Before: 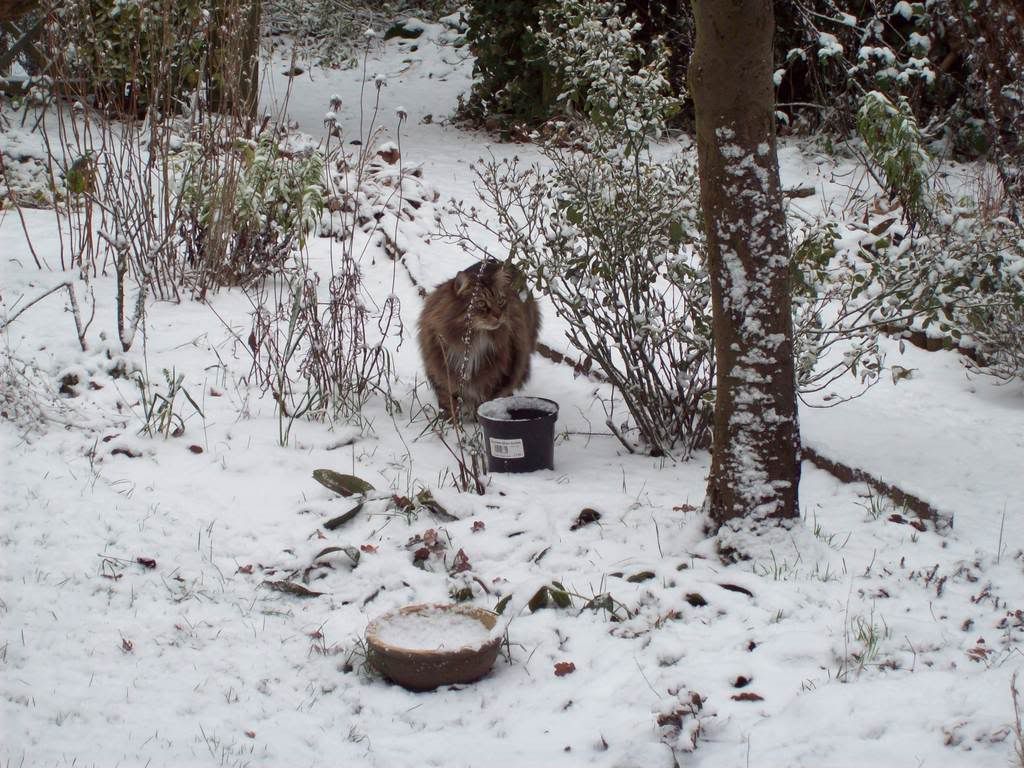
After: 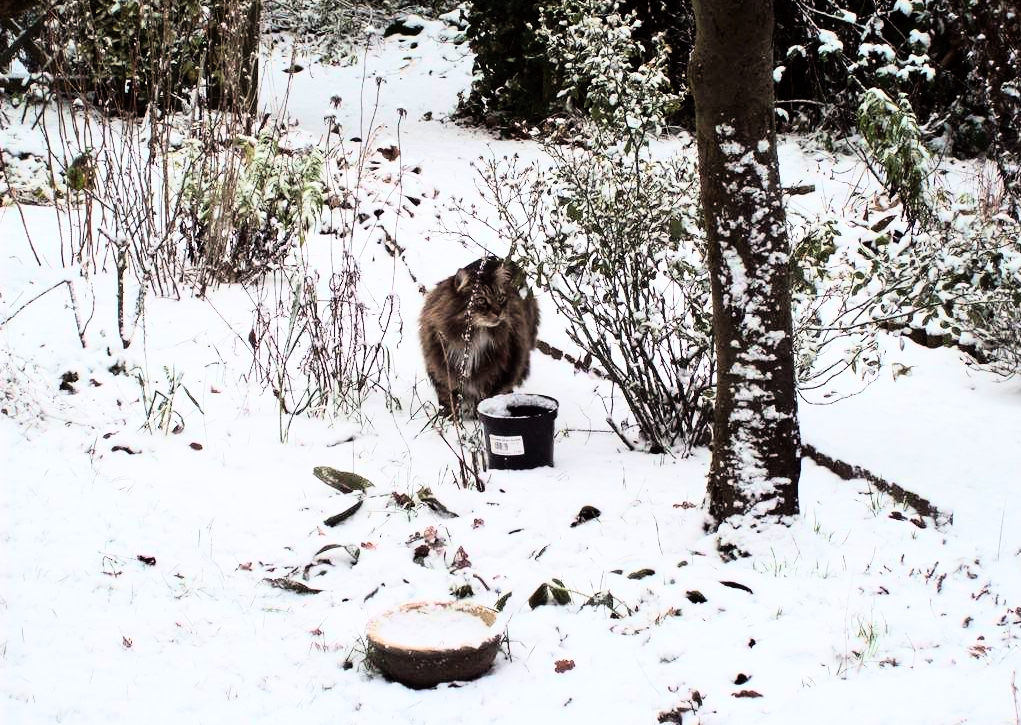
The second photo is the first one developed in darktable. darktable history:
crop: top 0.448%, right 0.264%, bottom 5.045%
rgb curve: curves: ch0 [(0, 0) (0.21, 0.15) (0.24, 0.21) (0.5, 0.75) (0.75, 0.96) (0.89, 0.99) (1, 1)]; ch1 [(0, 0.02) (0.21, 0.13) (0.25, 0.2) (0.5, 0.67) (0.75, 0.9) (0.89, 0.97) (1, 1)]; ch2 [(0, 0.02) (0.21, 0.13) (0.25, 0.2) (0.5, 0.67) (0.75, 0.9) (0.89, 0.97) (1, 1)], compensate middle gray true
